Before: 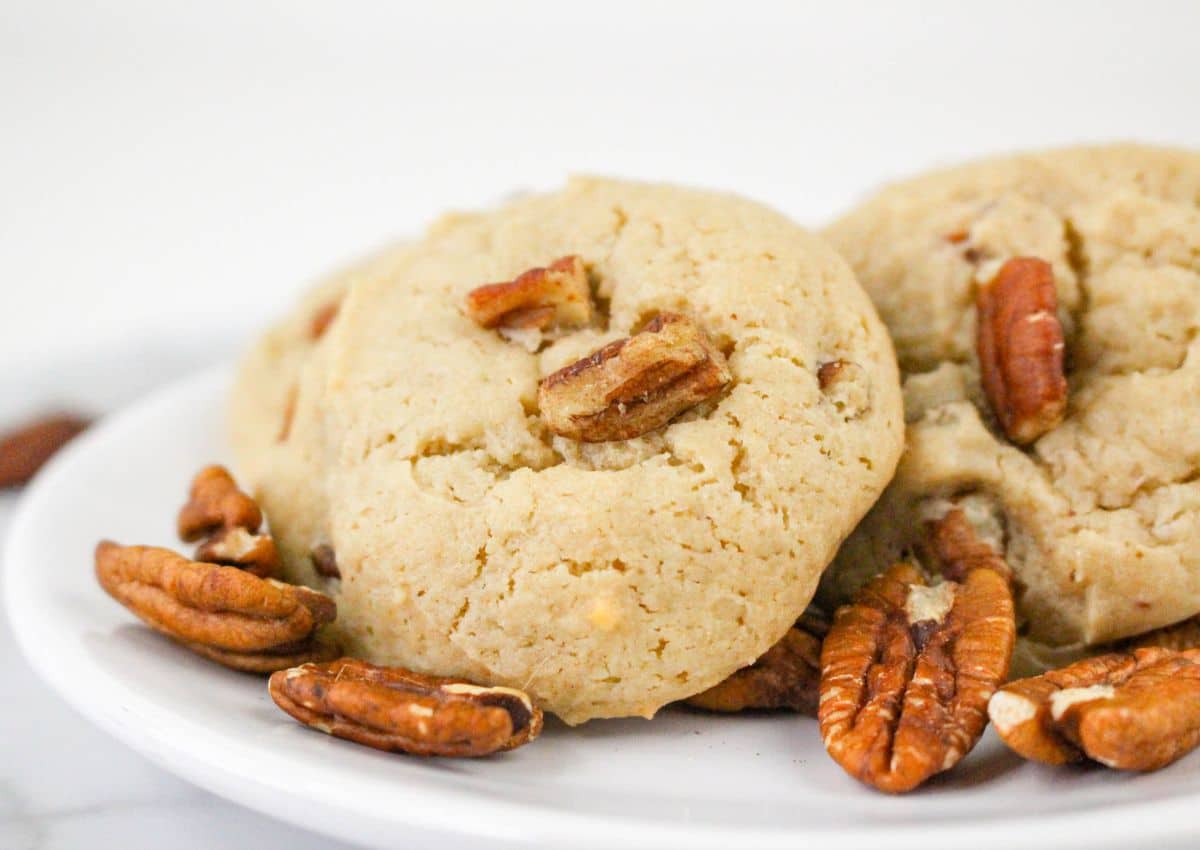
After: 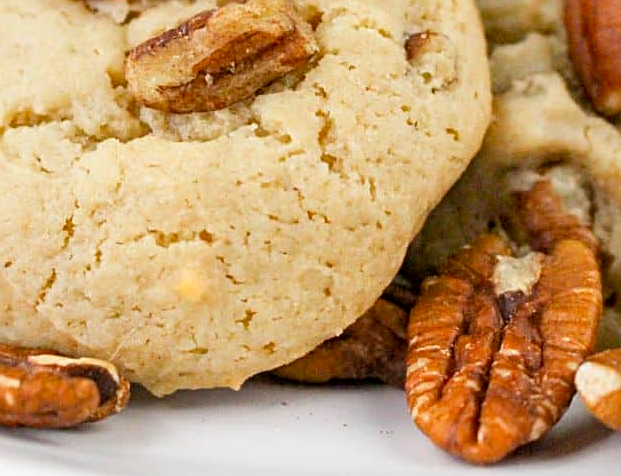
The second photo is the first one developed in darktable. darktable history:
crop: left 34.479%, top 38.822%, right 13.718%, bottom 5.172%
exposure: black level correction 0.005, exposure 0.014 EV, compensate highlight preservation false
sharpen: on, module defaults
